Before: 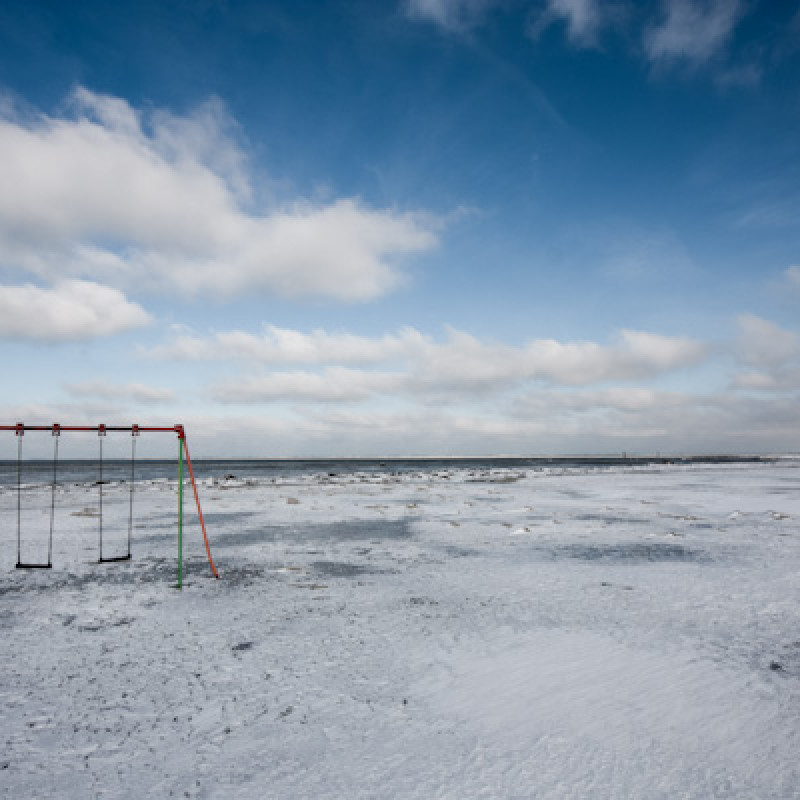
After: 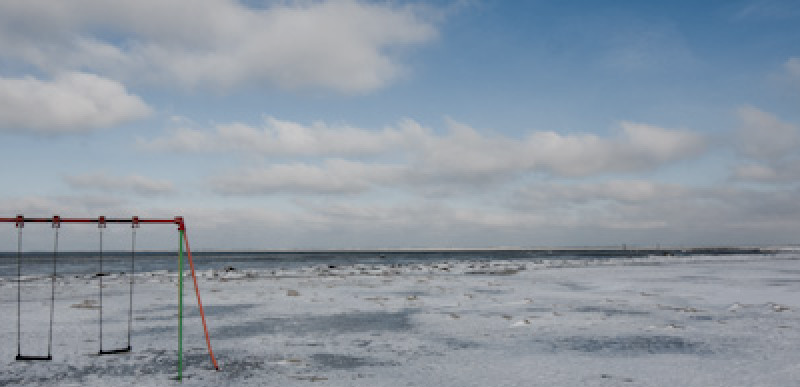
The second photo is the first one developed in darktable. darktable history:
tone equalizer: -8 EV 0.25 EV, -7 EV 0.417 EV, -6 EV 0.417 EV, -5 EV 0.25 EV, -3 EV -0.25 EV, -2 EV -0.417 EV, -1 EV -0.417 EV, +0 EV -0.25 EV, edges refinement/feathering 500, mask exposure compensation -1.57 EV, preserve details guided filter
crop and rotate: top 26.056%, bottom 25.543%
